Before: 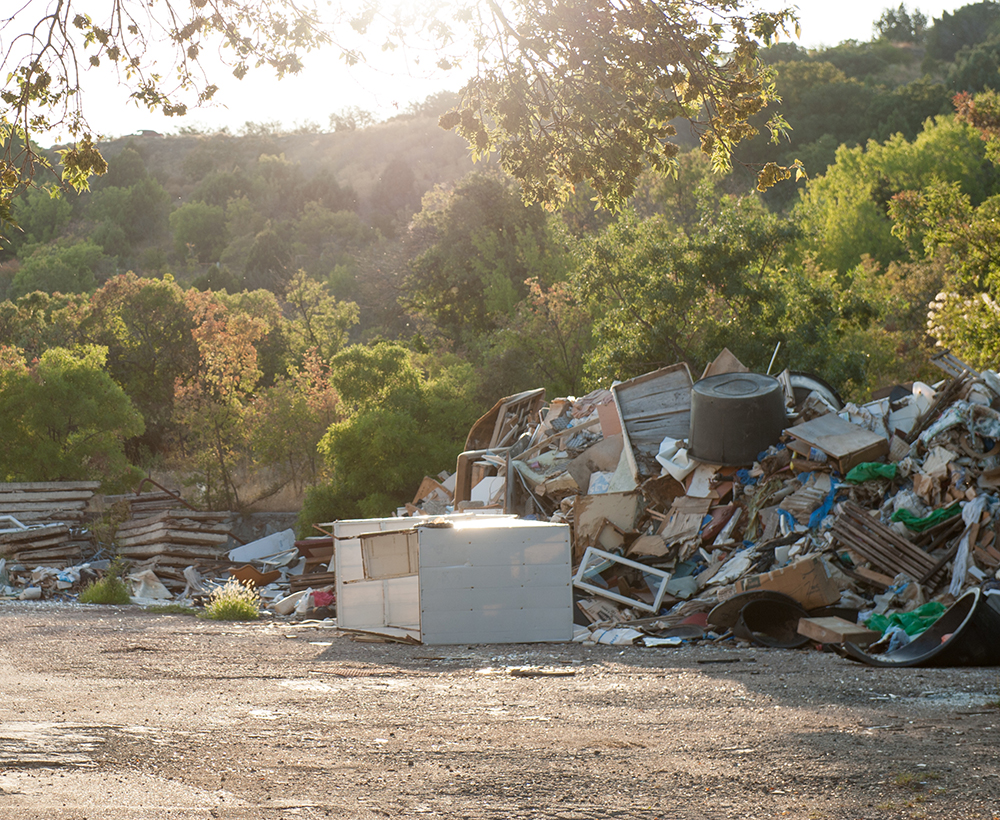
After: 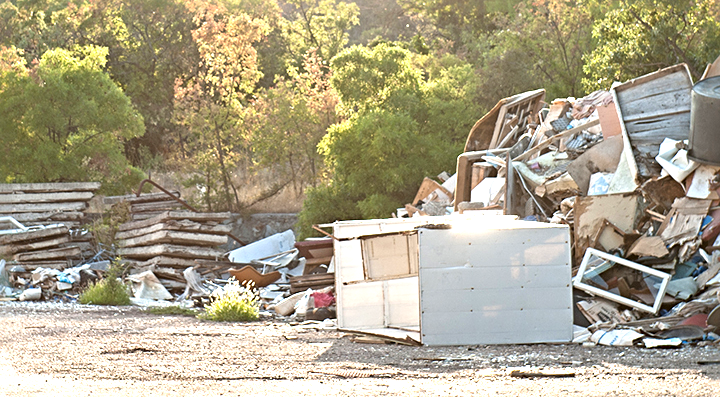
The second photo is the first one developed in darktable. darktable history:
crop: top 36.498%, right 27.964%, bottom 14.995%
base curve: exposure shift 0, preserve colors none
sharpen: radius 4.883
exposure: black level correction 0, exposure 1.2 EV, compensate highlight preservation false
